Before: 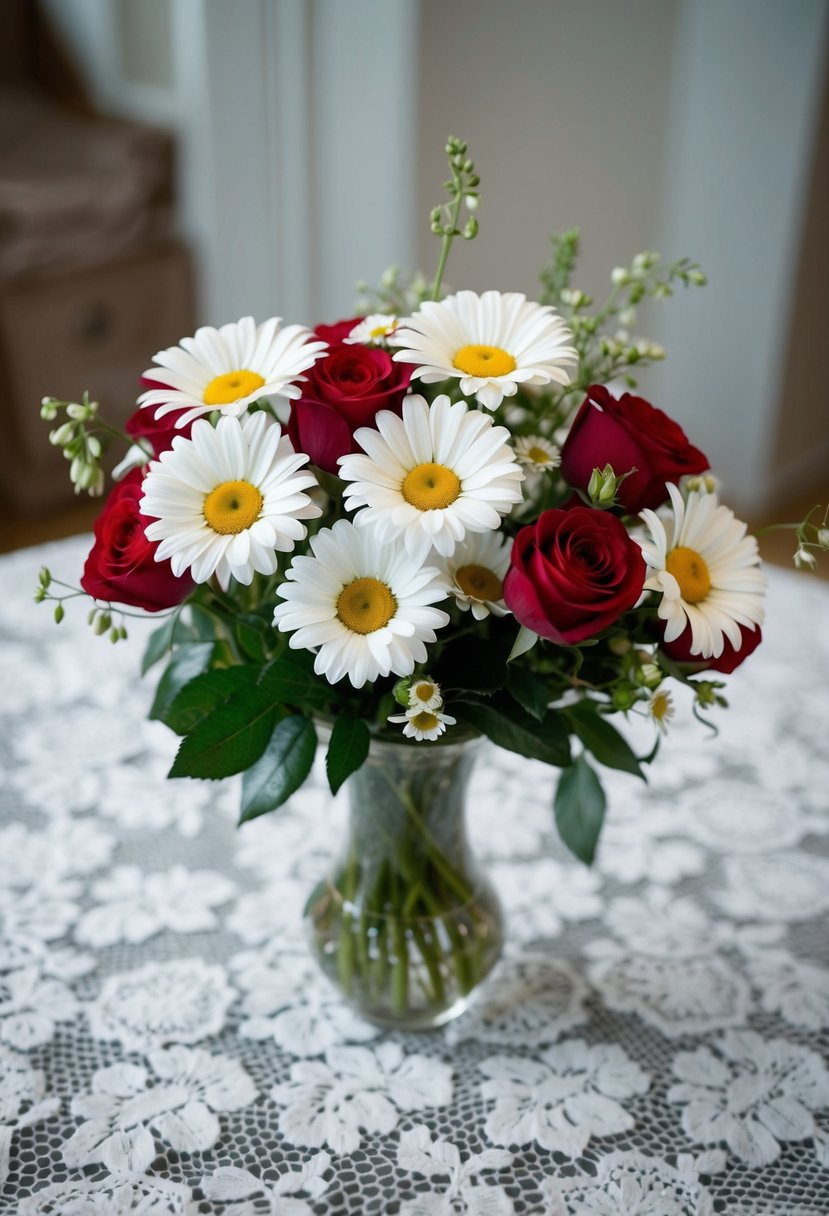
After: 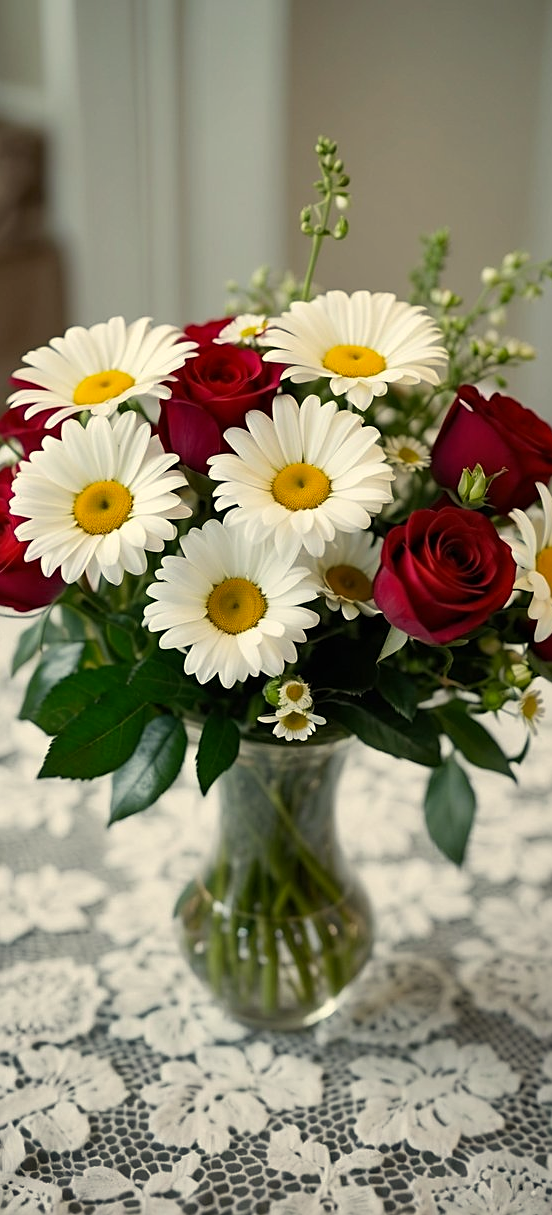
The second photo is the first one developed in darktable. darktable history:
color correction: highlights a* 1.39, highlights b* 17.83
sharpen: on, module defaults
shadows and highlights: shadows 40, highlights -54, highlights color adjustment 46%, low approximation 0.01, soften with gaussian
crop and rotate: left 15.754%, right 17.579%
